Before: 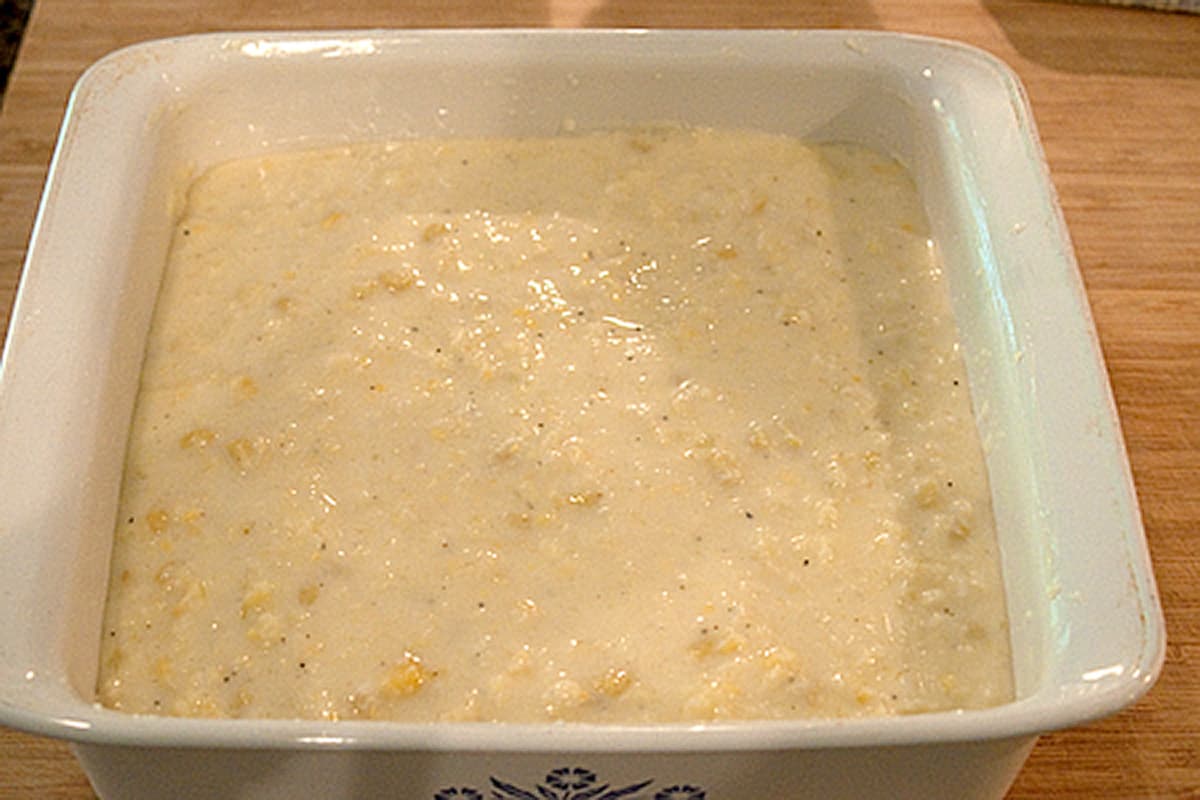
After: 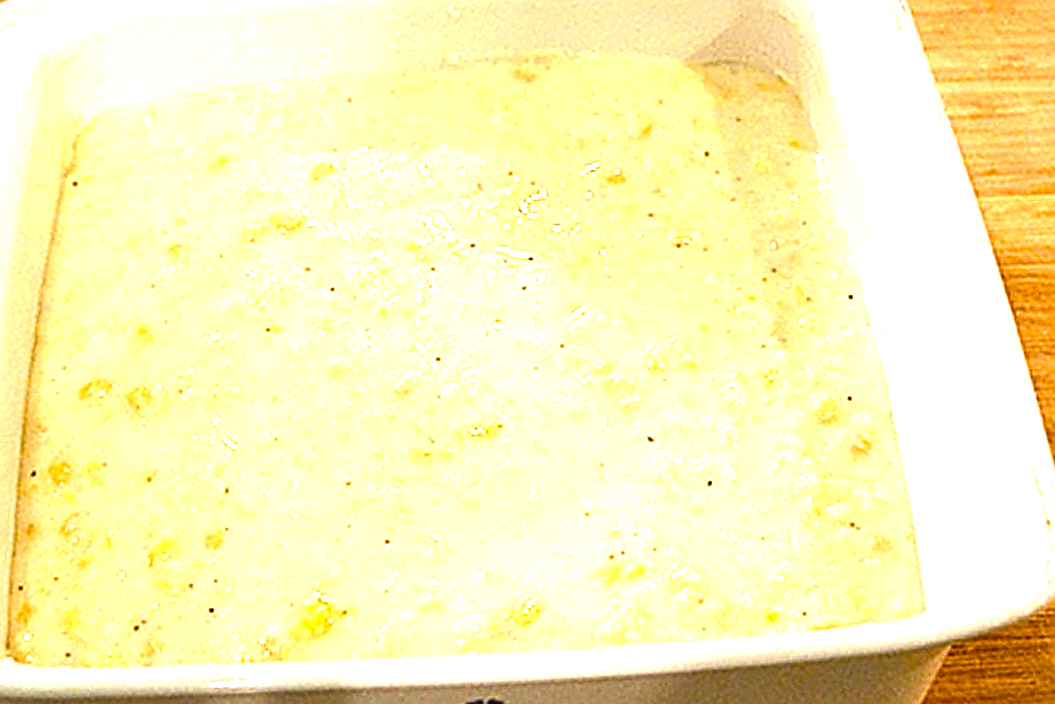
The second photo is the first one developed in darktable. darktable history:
crop and rotate: angle 2.76°, left 5.761%, top 5.71%
color balance rgb: power › hue 72.25°, global offset › luminance 0.227%, perceptual saturation grading › global saturation 27.561%, perceptual saturation grading › highlights -25.114%, perceptual saturation grading › shadows 24.16%, perceptual brilliance grading › global brilliance 29.675%, global vibrance 14.337%
sharpen: on, module defaults
tone equalizer: -8 EV -0.74 EV, -7 EV -0.733 EV, -6 EV -0.617 EV, -5 EV -0.366 EV, -3 EV 0.387 EV, -2 EV 0.6 EV, -1 EV 0.674 EV, +0 EV 0.746 EV, edges refinement/feathering 500, mask exposure compensation -1.57 EV, preserve details no
